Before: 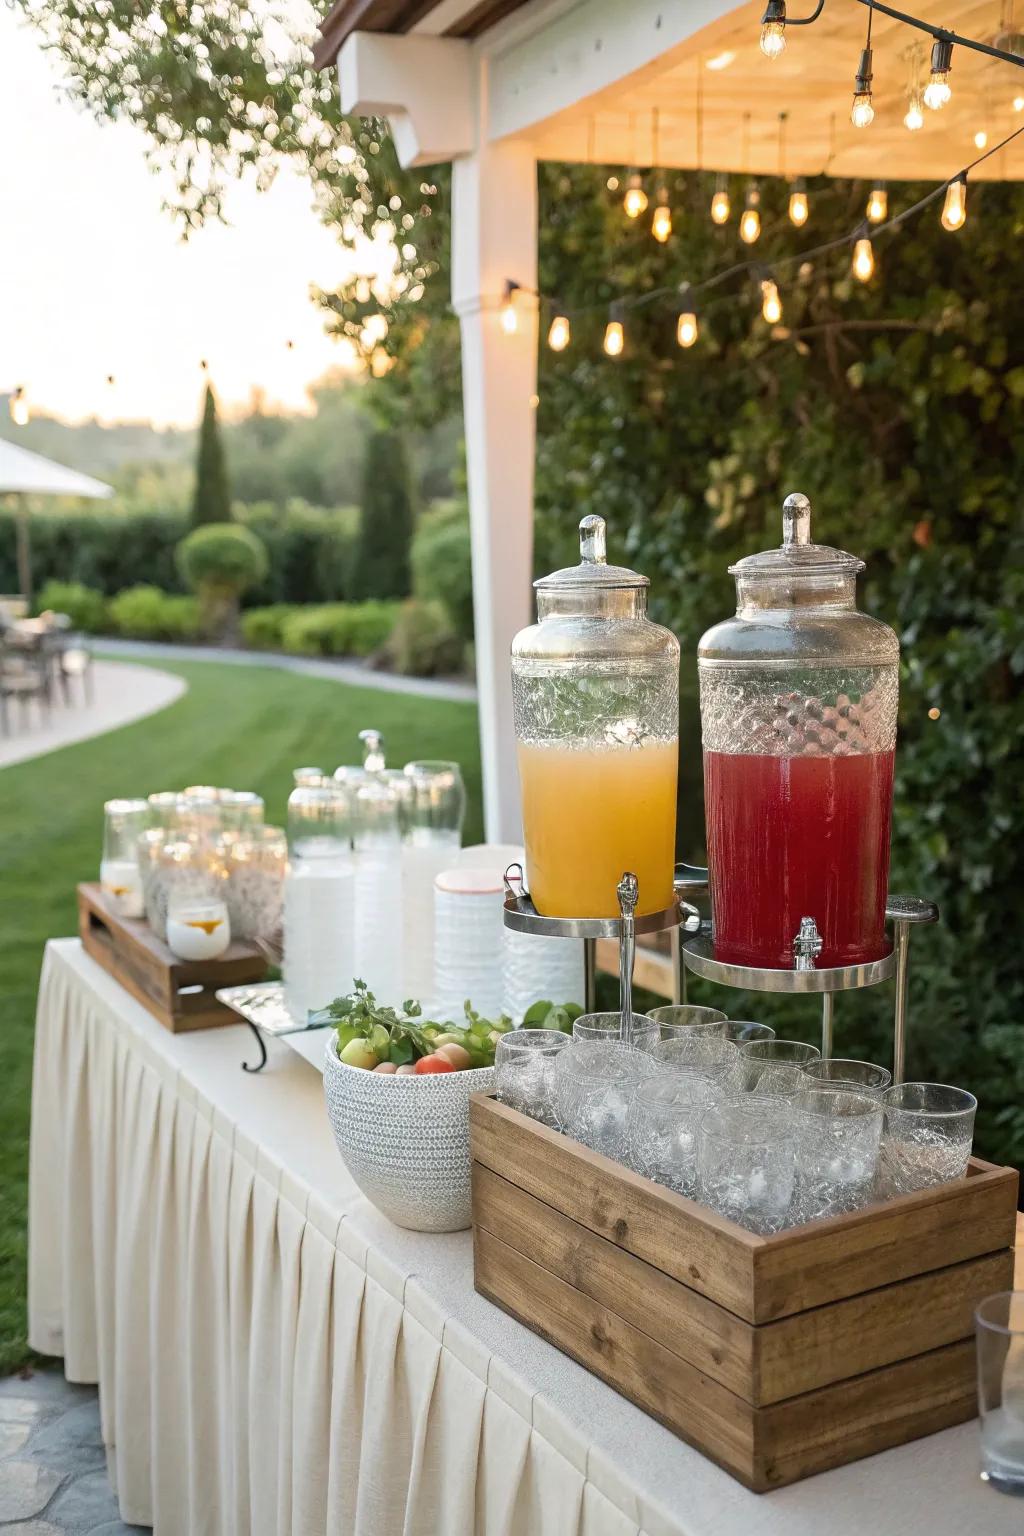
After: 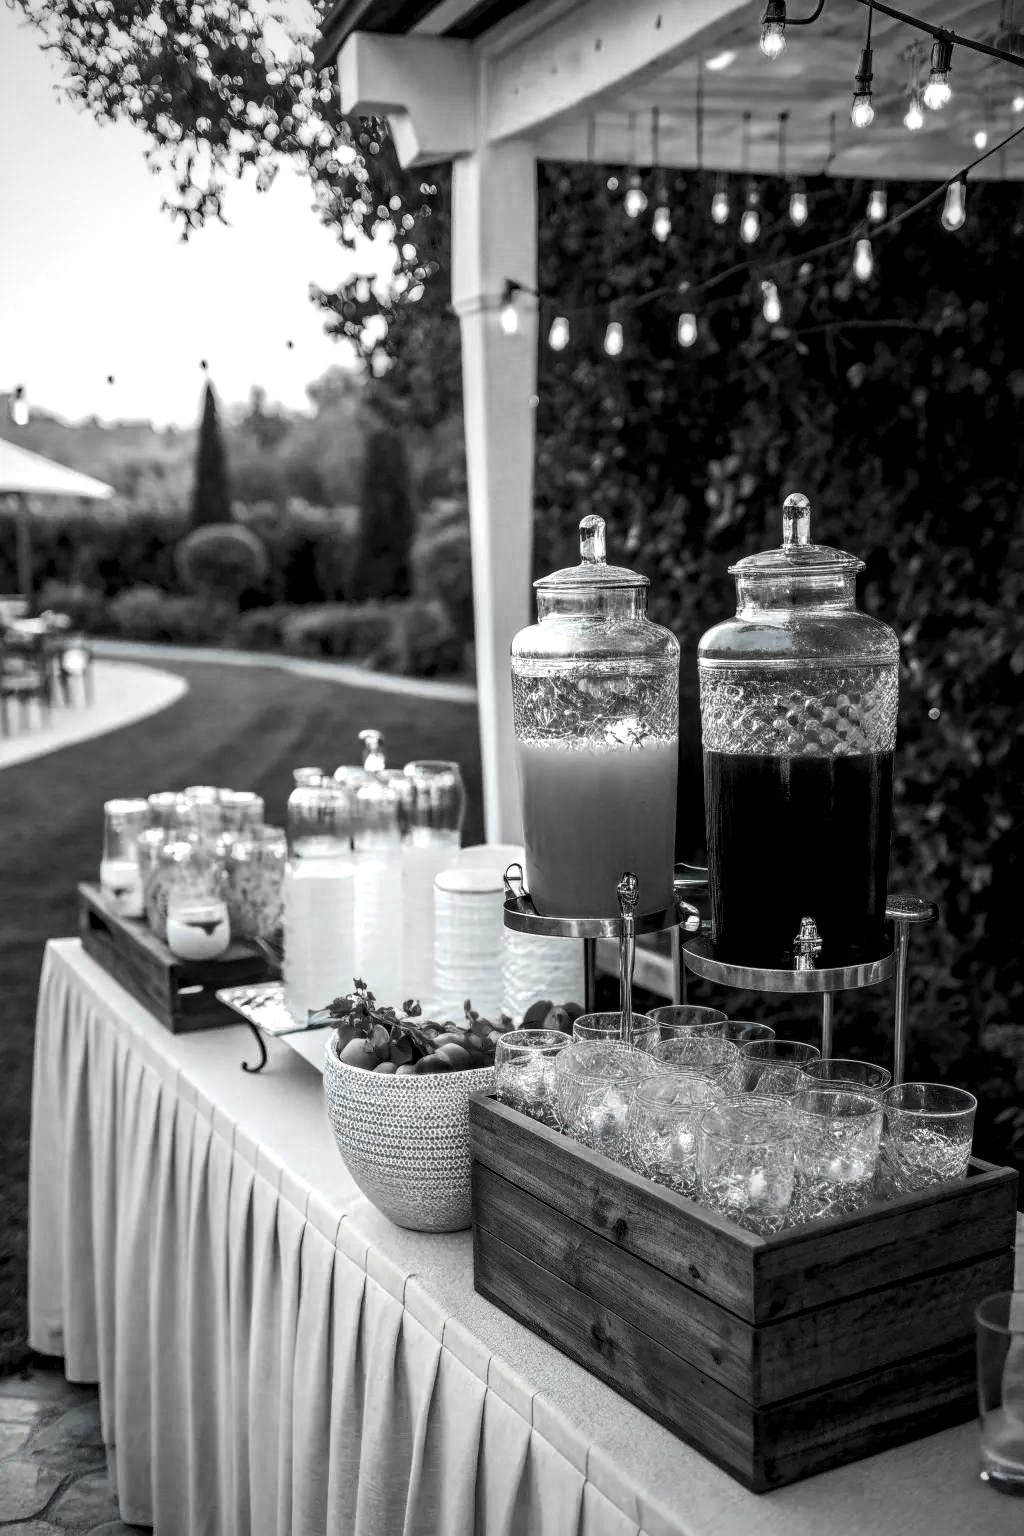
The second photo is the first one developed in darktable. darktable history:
local contrast: highlights 25%, detail 150%
color balance rgb: perceptual saturation grading › highlights -31.88%, perceptual saturation grading › mid-tones 5.8%, perceptual saturation grading › shadows 18.12%, perceptual brilliance grading › highlights 3.62%, perceptual brilliance grading › mid-tones -18.12%, perceptual brilliance grading › shadows -41.3%
color equalizer: saturation › red 0.231, saturation › orange 0.289, saturation › yellow 0.301, saturation › green 0.555, saturation › cyan 0.879, saturation › blue 0.867, saturation › lavender 0.763, saturation › magenta 0.254, brightness › red 0.578, brightness › orange 0.52, brightness › yellow 0.636, brightness › cyan 1.02, brightness › blue 1.02, brightness › magenta 0.694
color equalizer "1": saturation › red 0.231, saturation › orange 0.289, saturation › yellow 0.301, saturation › green 0.555, saturation › cyan 0.879, saturation › blue 0.867, saturation › lavender 0.763, saturation › magenta 0.254
vignetting: on, module defaults
